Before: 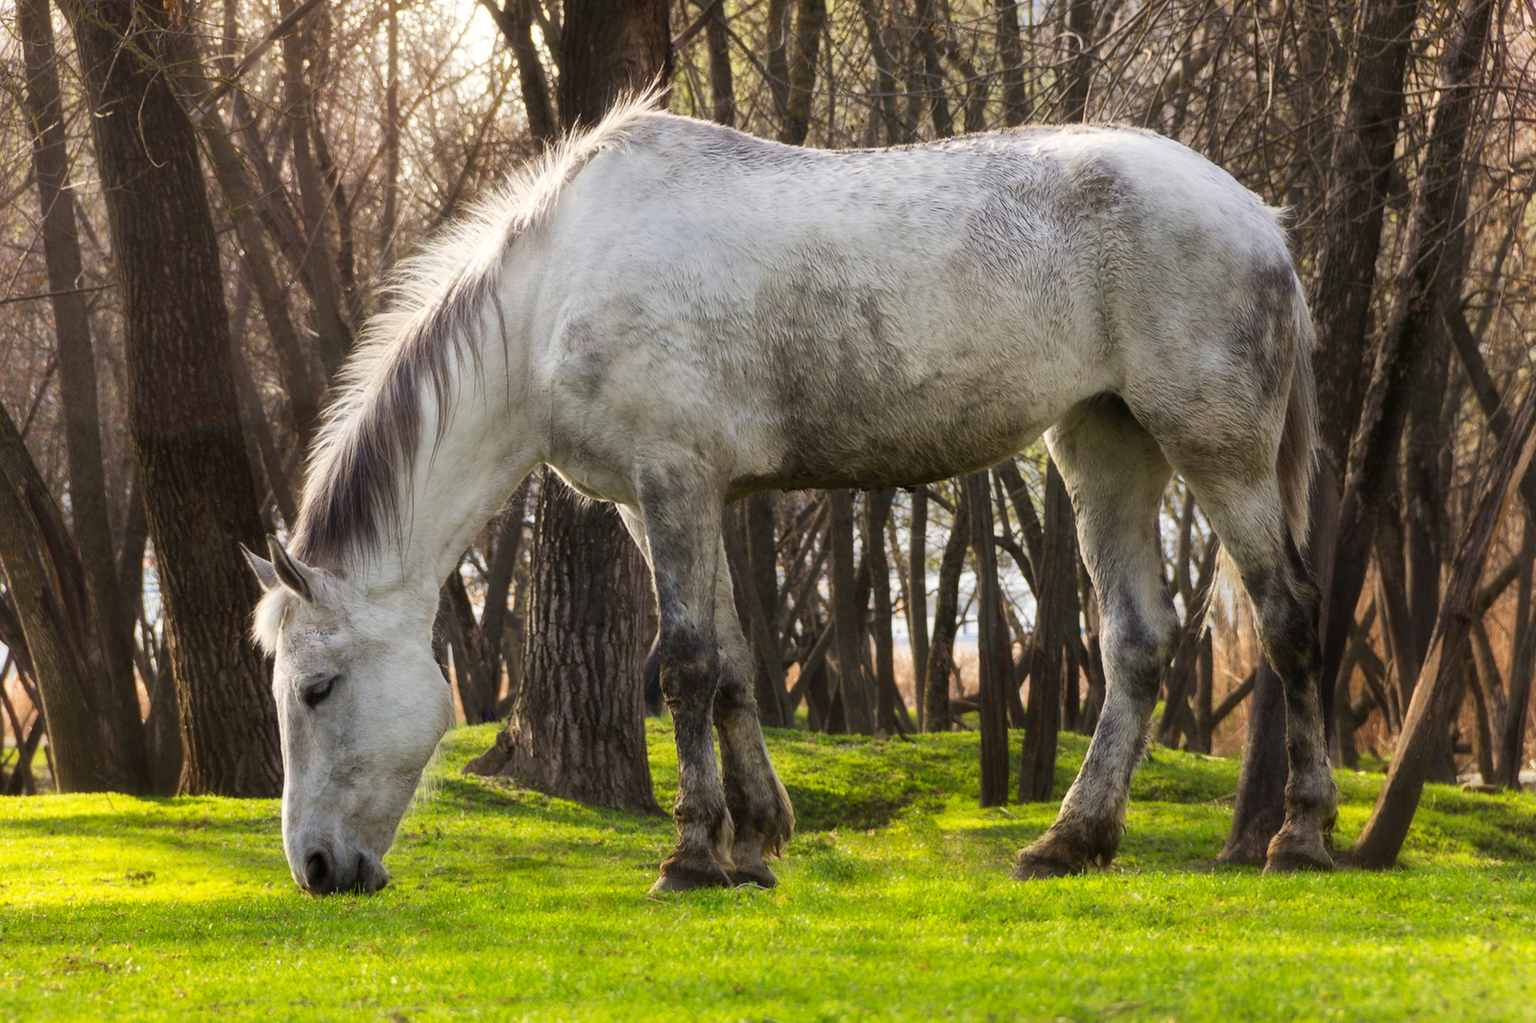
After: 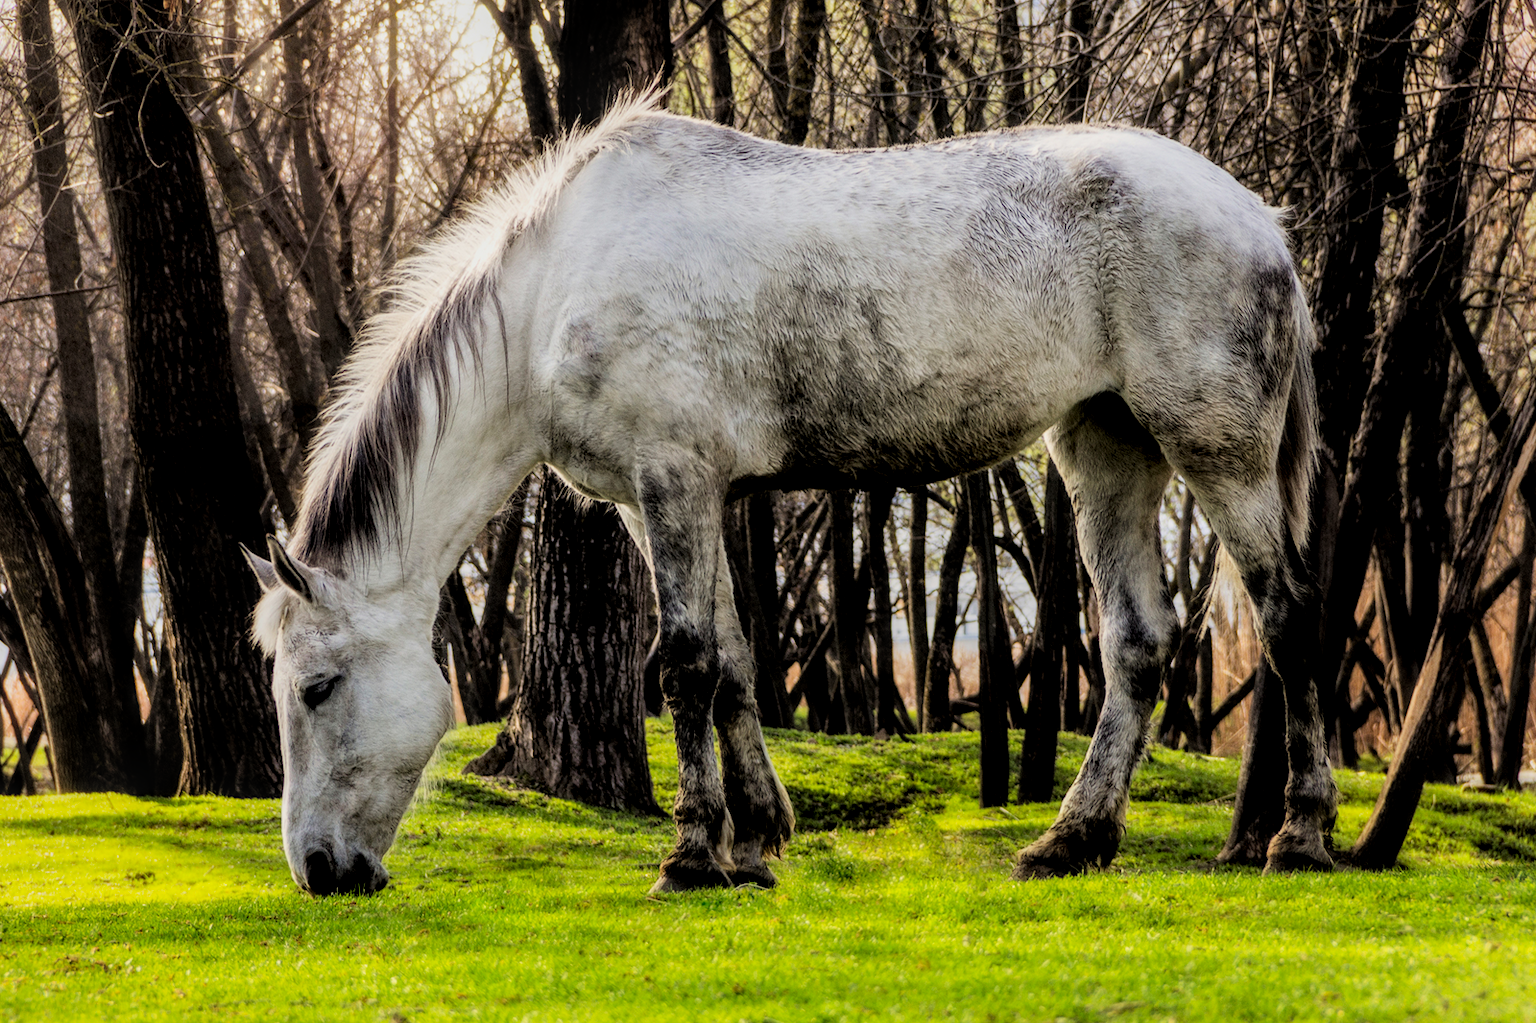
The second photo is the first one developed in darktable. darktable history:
exposure: exposure -0.057 EV, compensate exposure bias true, compensate highlight preservation false
contrast brightness saturation: contrast 0.102, brightness 0.039, saturation 0.091
filmic rgb: black relative exposure -4.41 EV, white relative exposure 5.01 EV, hardness 2.22, latitude 39.49%, contrast 1.155, highlights saturation mix 11.25%, shadows ↔ highlights balance 1.05%, iterations of high-quality reconstruction 0
local contrast: highlights 63%, detail 143%, midtone range 0.428
